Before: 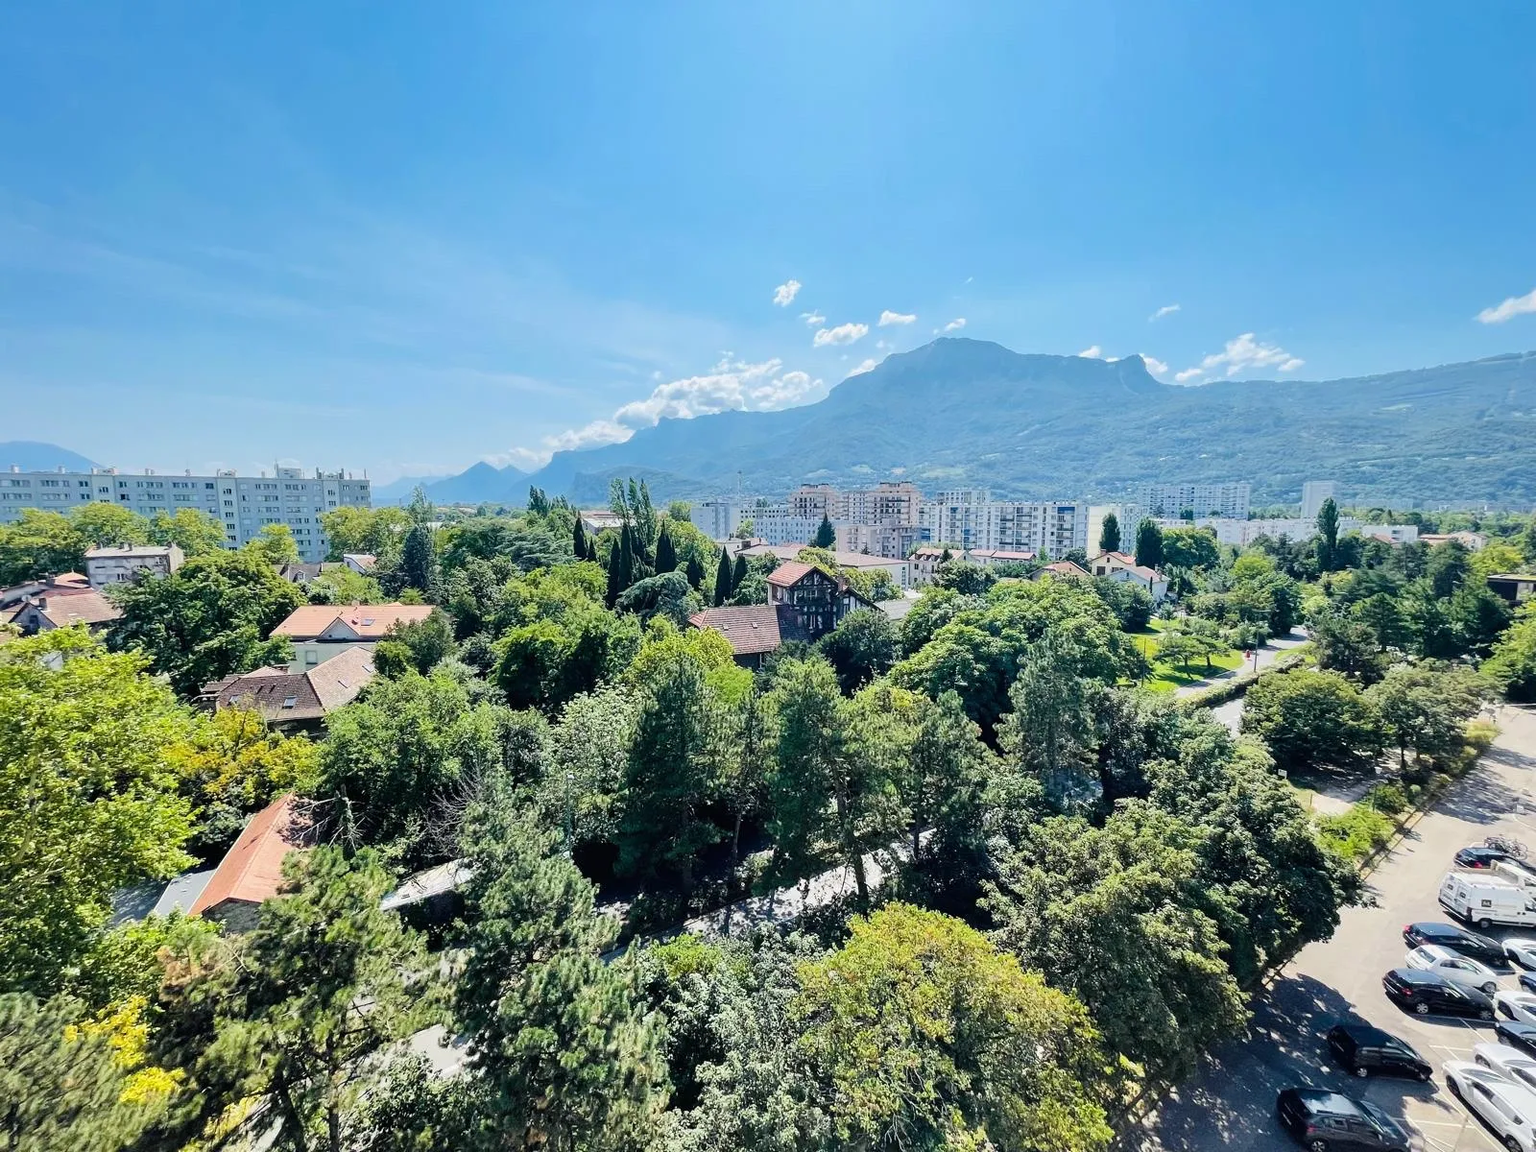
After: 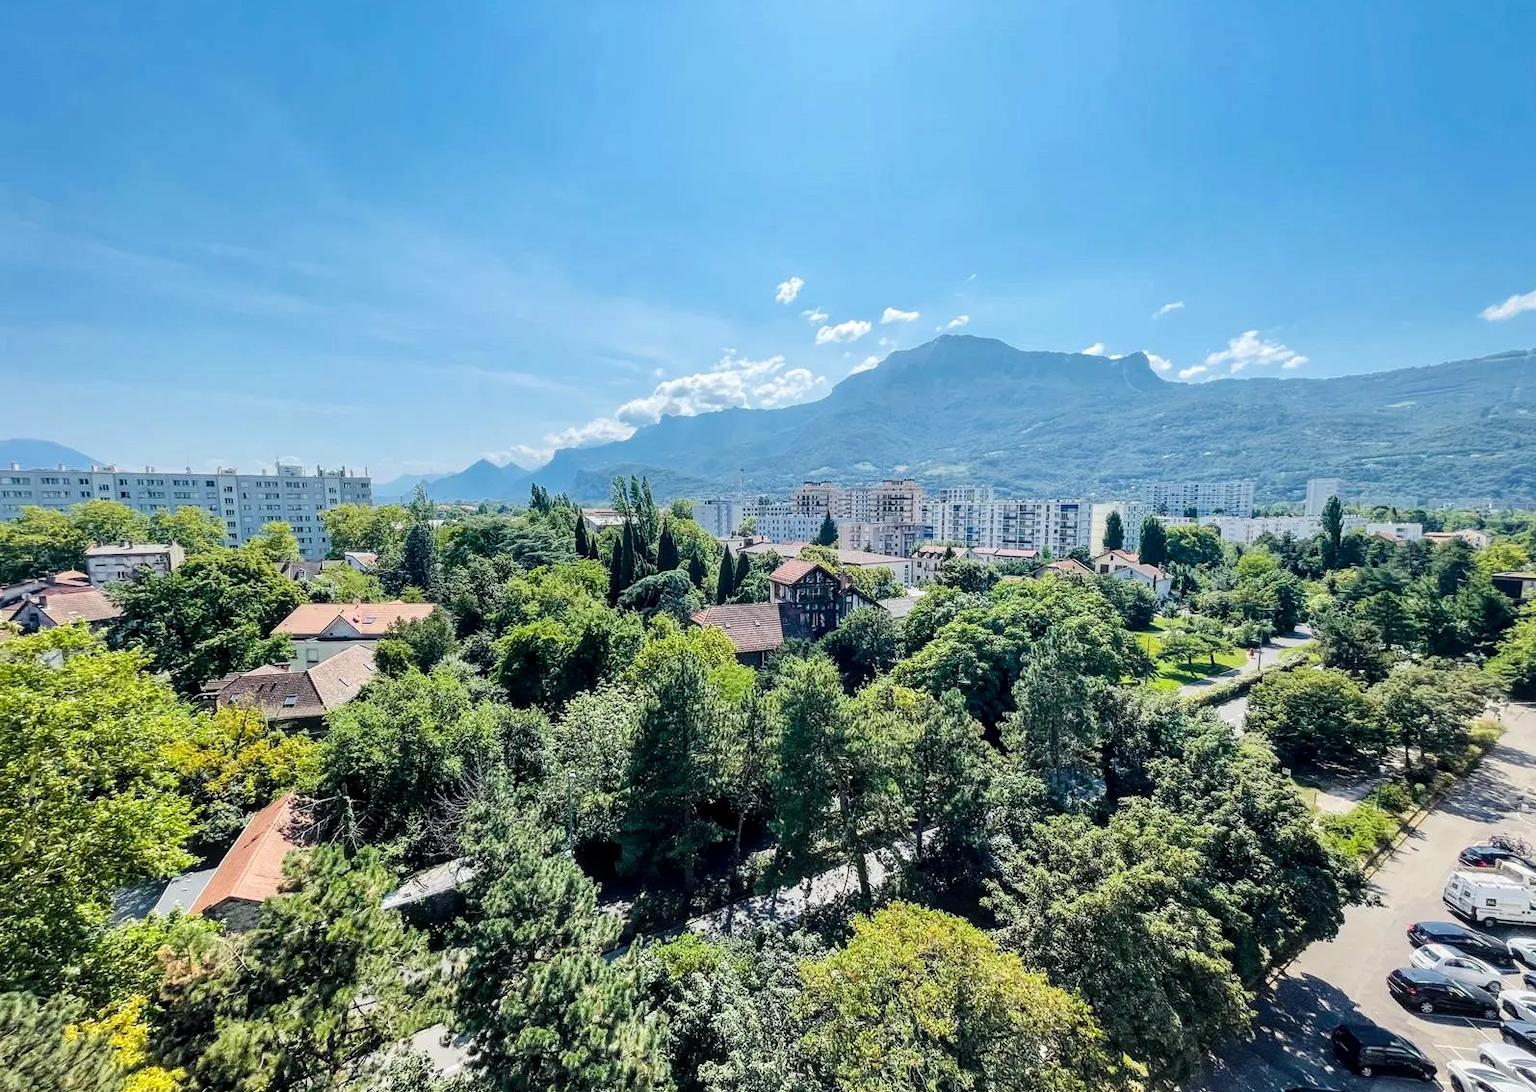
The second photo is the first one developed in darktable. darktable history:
local contrast: detail 130%
crop: top 0.359%, right 0.261%, bottom 5.087%
